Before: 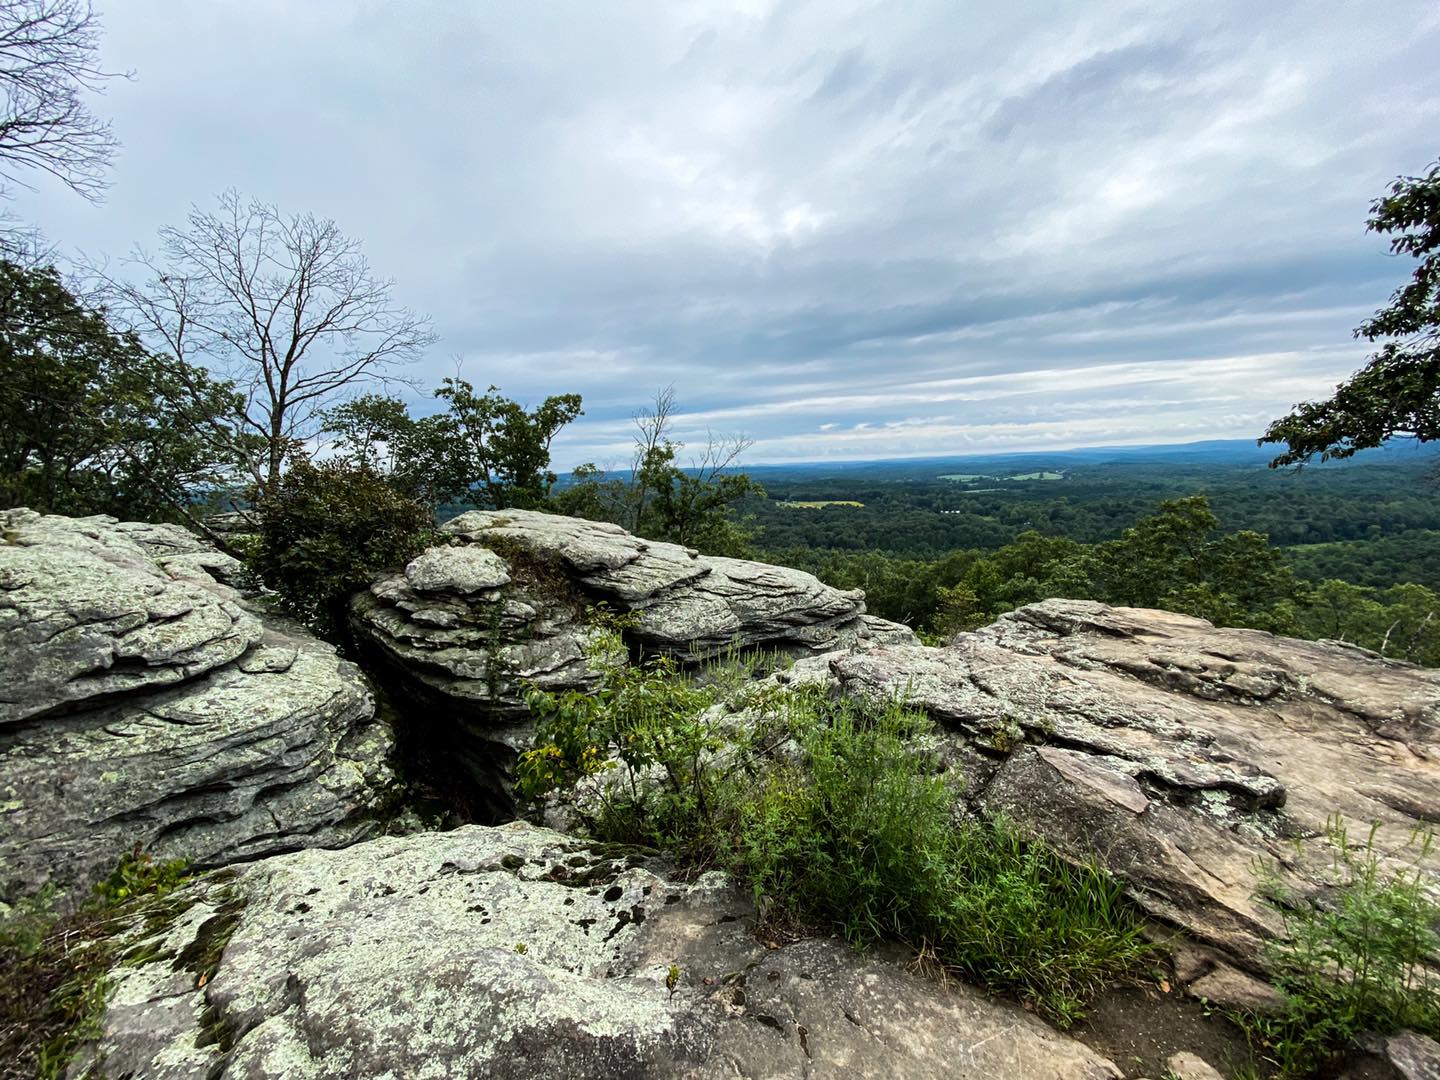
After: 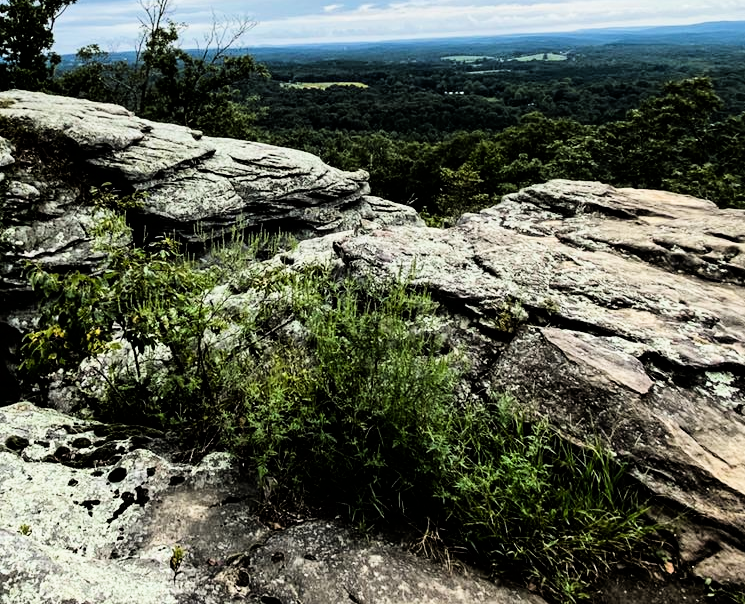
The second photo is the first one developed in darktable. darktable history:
filmic rgb: black relative exposure -5.42 EV, white relative exposure 2.85 EV, dynamic range scaling -37.73%, hardness 4, contrast 1.605, highlights saturation mix -0.93%
crop: left 34.479%, top 38.822%, right 13.718%, bottom 5.172%
